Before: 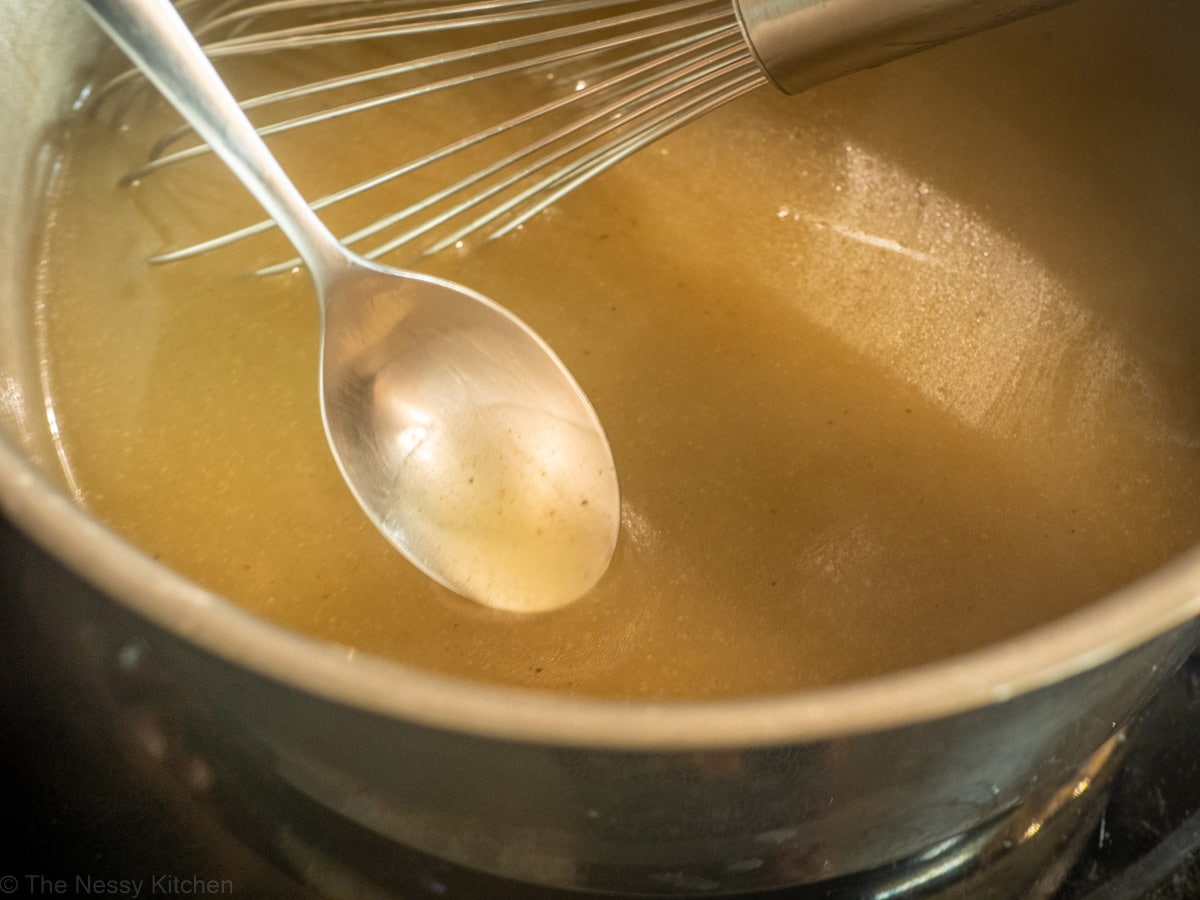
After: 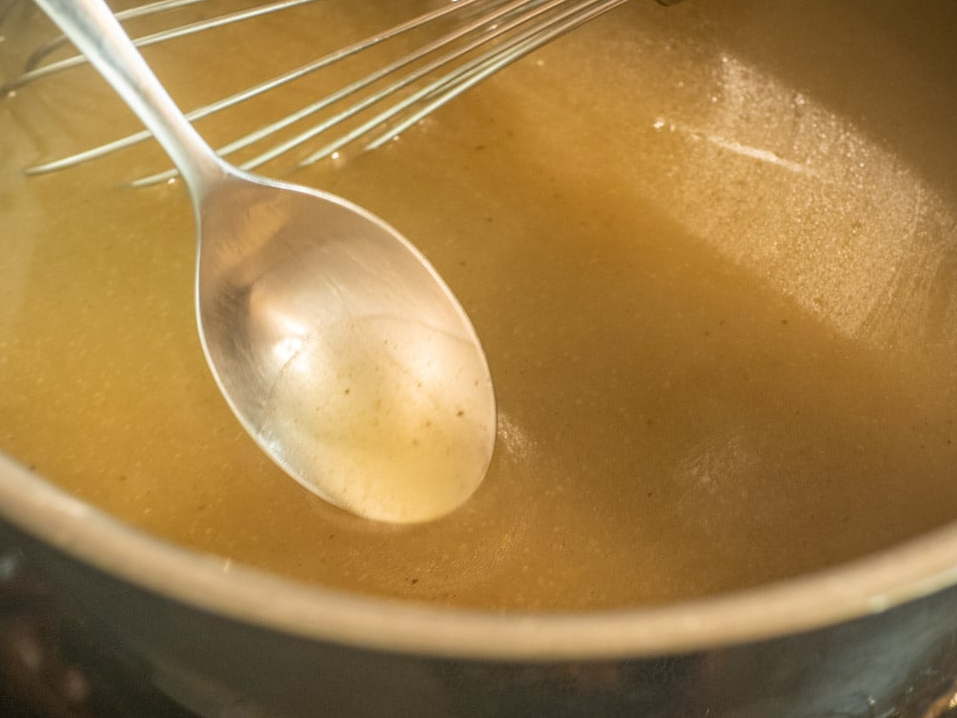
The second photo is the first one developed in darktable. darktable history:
crop and rotate: left 10.369%, top 9.933%, right 9.873%, bottom 10.287%
